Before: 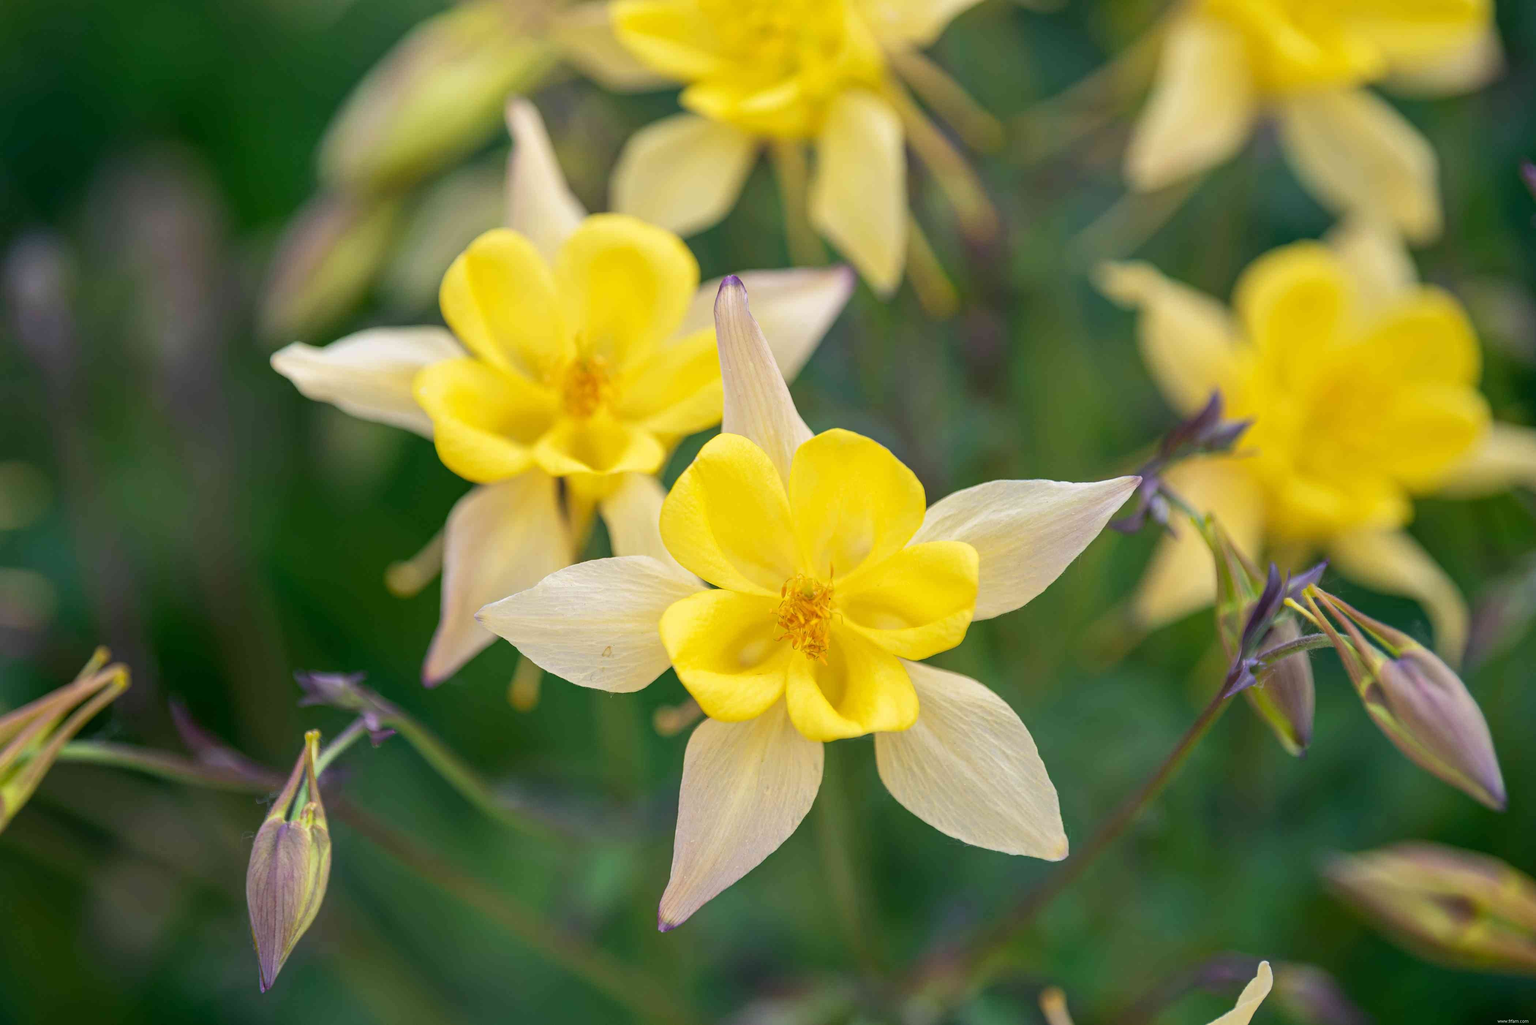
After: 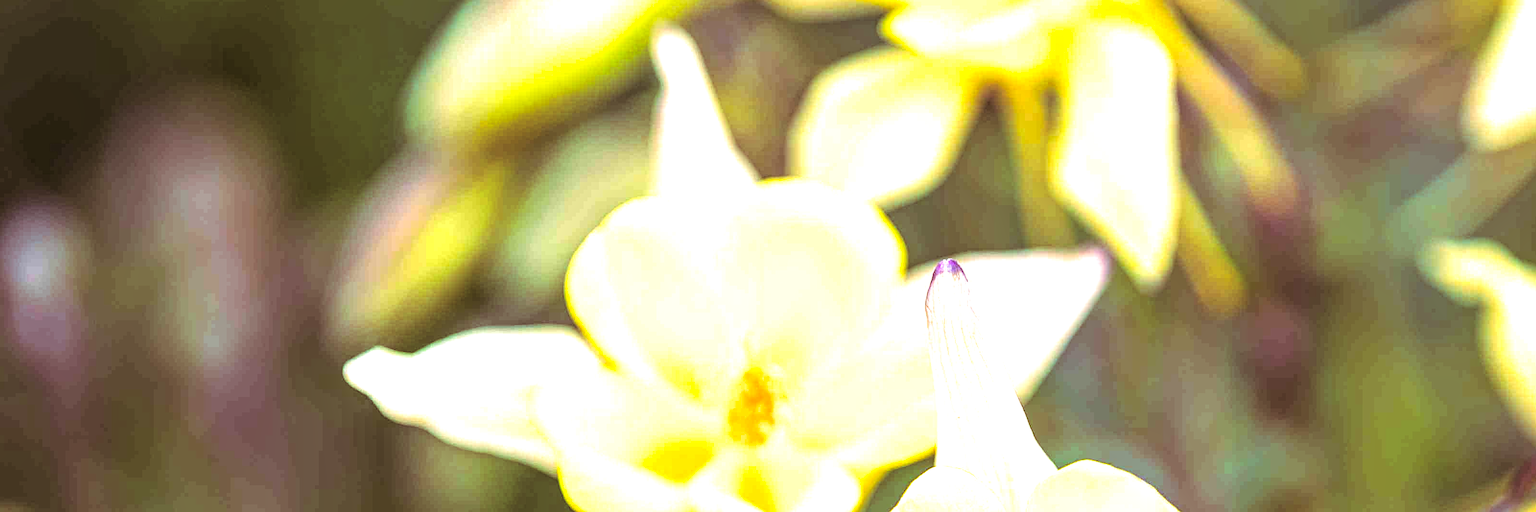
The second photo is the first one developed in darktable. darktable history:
local contrast: highlights 61%, detail 143%, midtone range 0.428
crop: left 0.579%, top 7.627%, right 23.167%, bottom 54.275%
sharpen: on, module defaults
levels: levels [0.016, 0.484, 0.953]
color balance rgb: perceptual saturation grading › global saturation 20%, global vibrance 20%
split-toning: on, module defaults
exposure: black level correction 0, exposure 1.1 EV, compensate exposure bias true, compensate highlight preservation false
